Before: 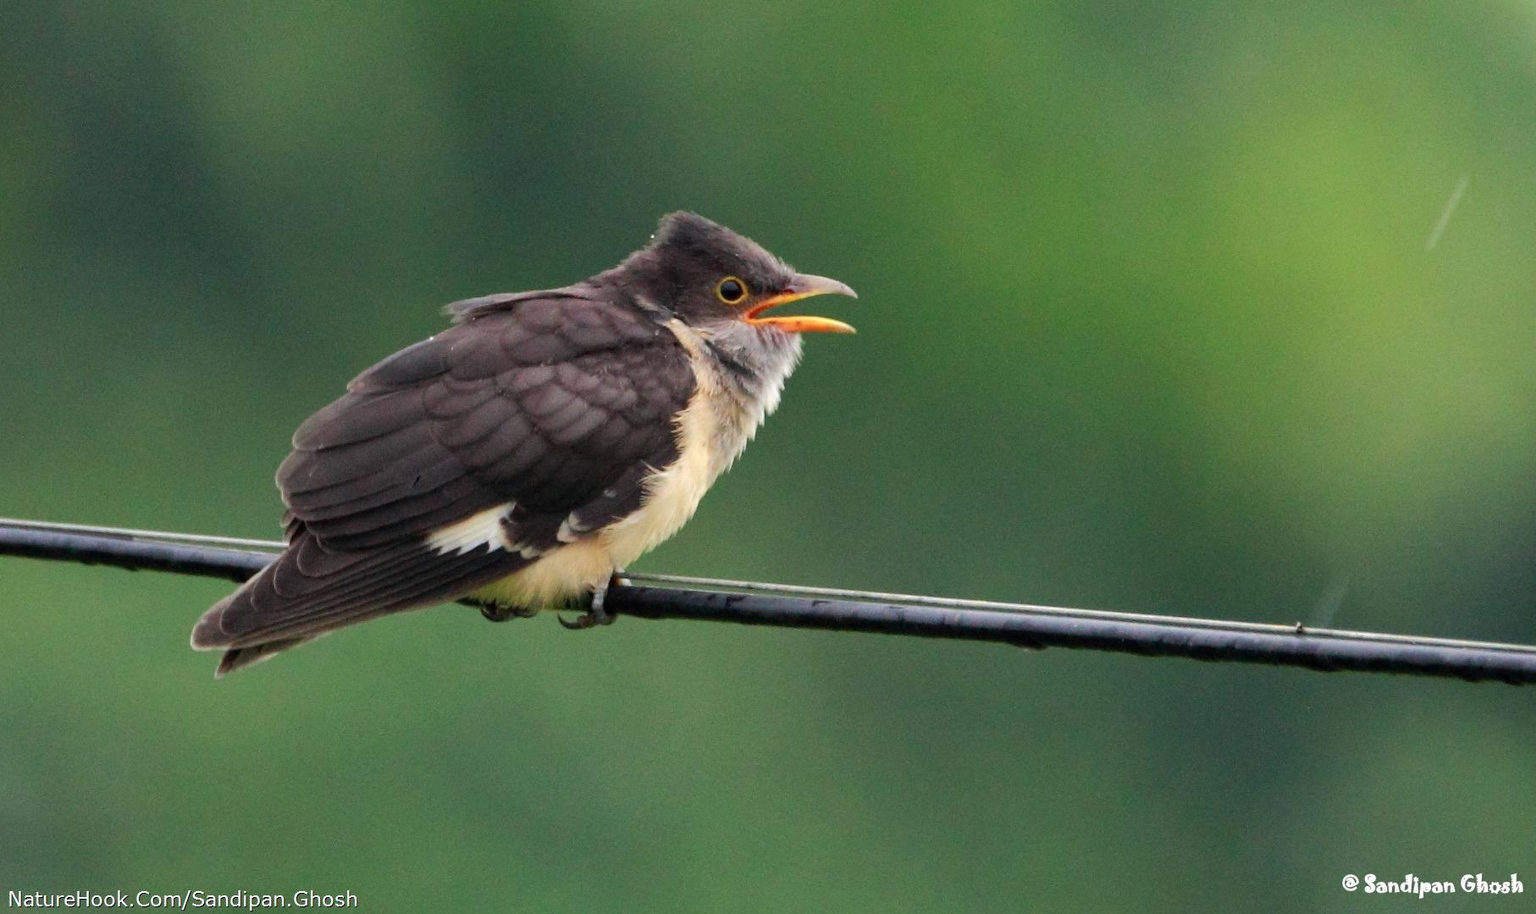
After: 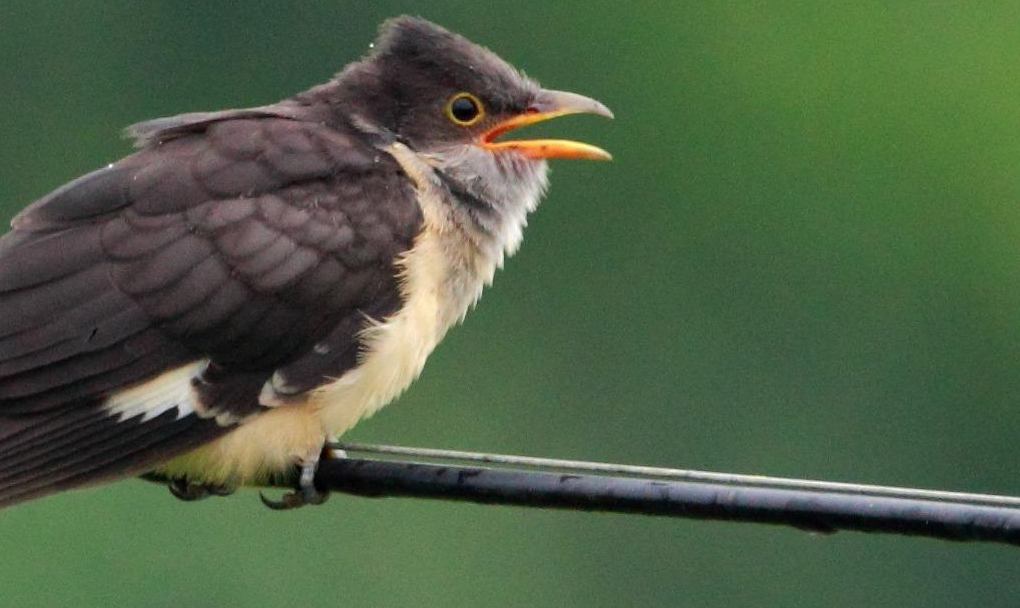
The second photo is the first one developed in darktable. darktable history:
crop and rotate: left 22.029%, top 21.783%, right 21.74%, bottom 21.907%
